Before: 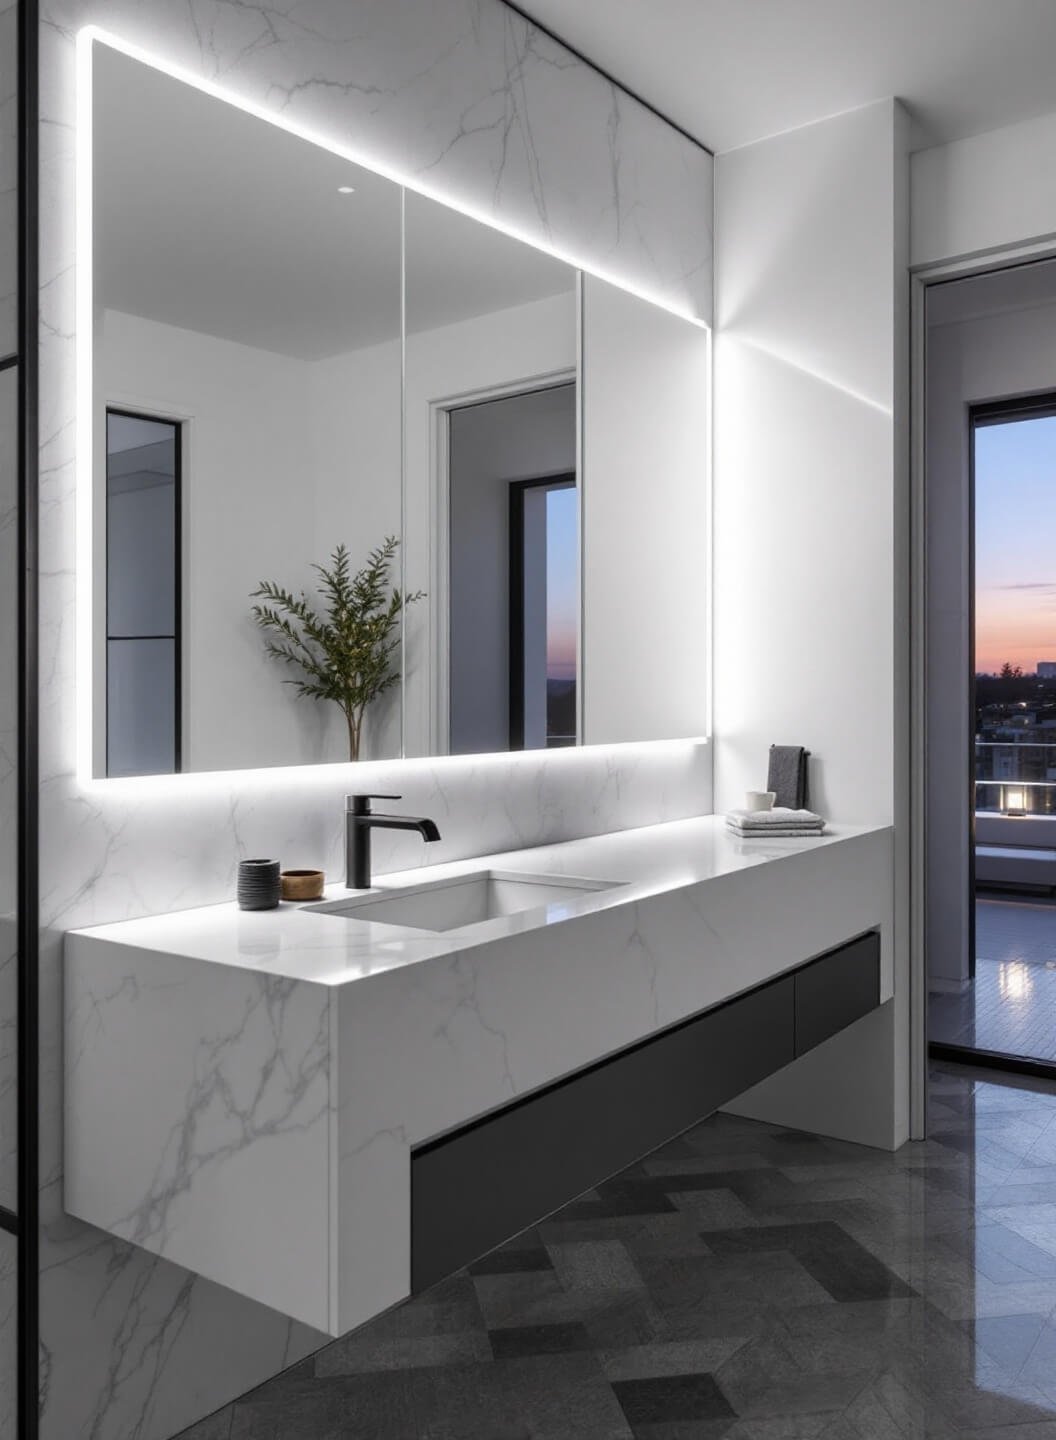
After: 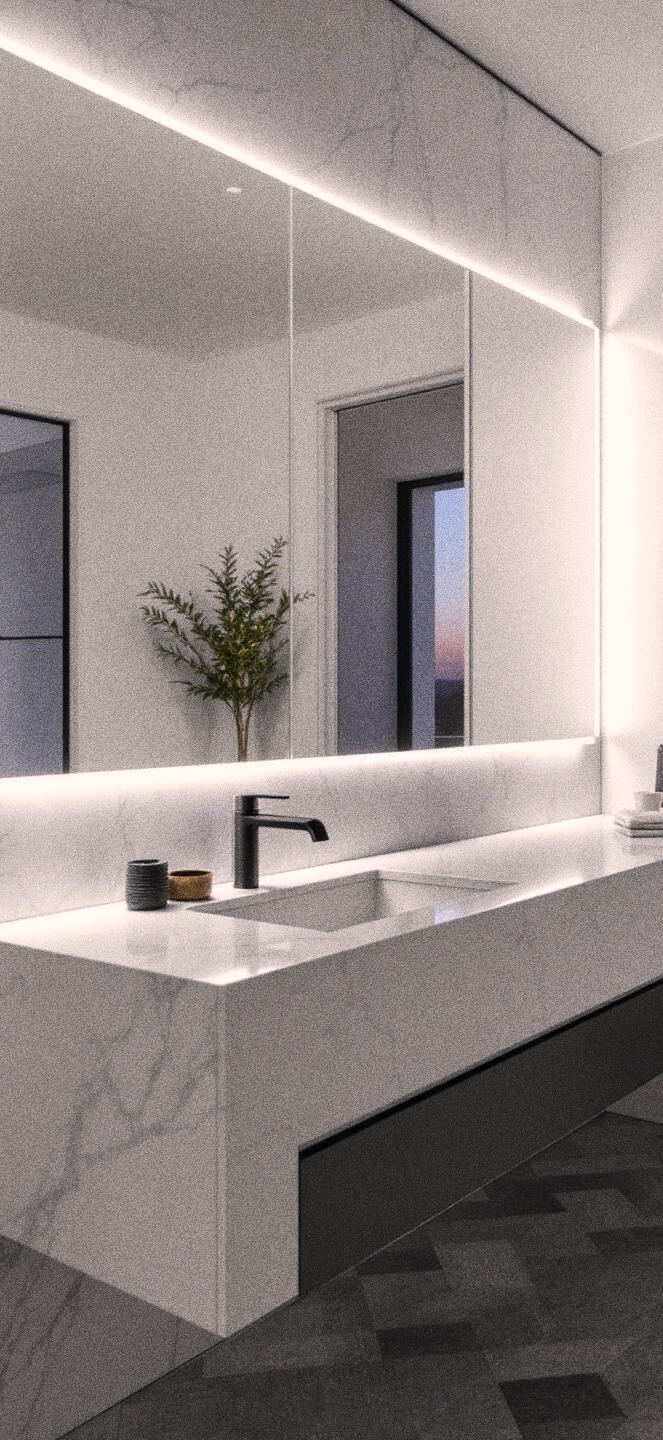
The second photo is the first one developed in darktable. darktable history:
grain: strength 49.07%
color correction: highlights a* 5.81, highlights b* 4.84
crop: left 10.644%, right 26.528%
